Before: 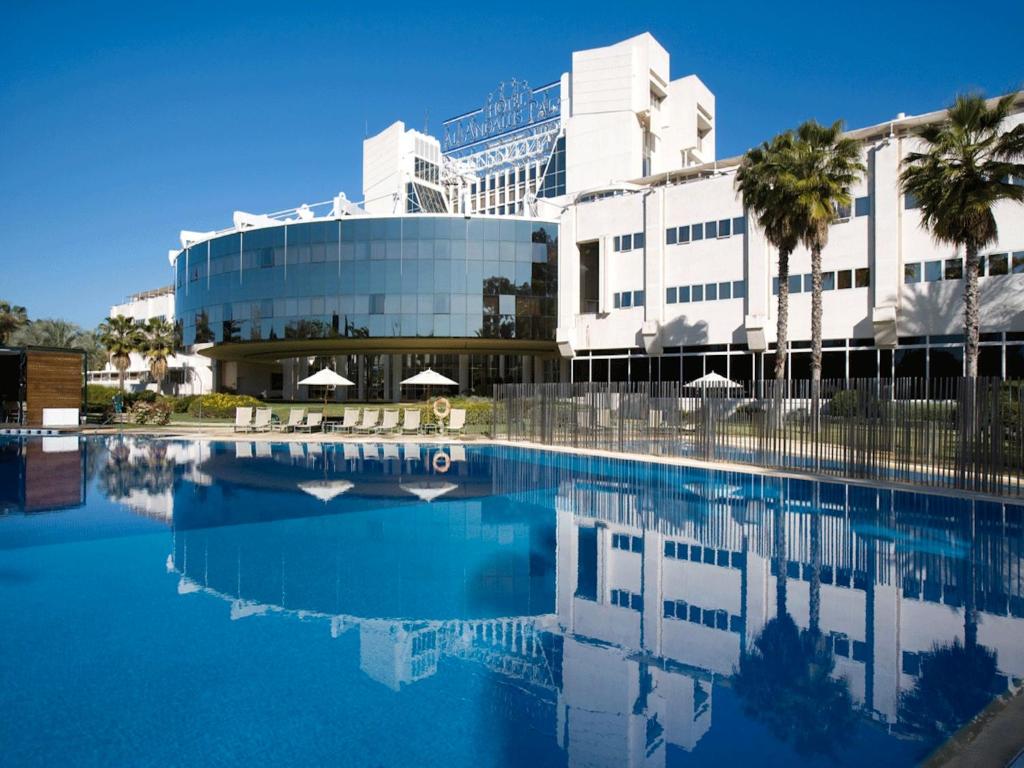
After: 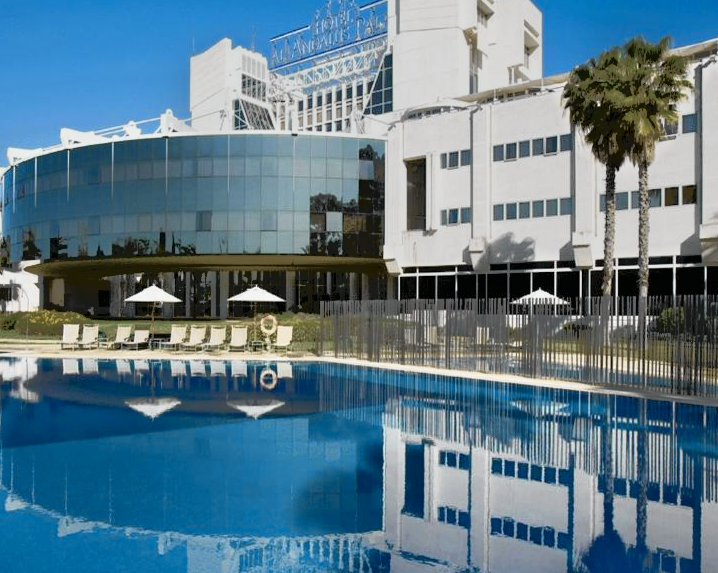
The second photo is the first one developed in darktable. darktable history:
tone equalizer: -7 EV -0.634 EV, -6 EV 0.968 EV, -5 EV -0.443 EV, -4 EV 0.437 EV, -3 EV 0.41 EV, -2 EV 0.123 EV, -1 EV -0.145 EV, +0 EV -0.397 EV
tone curve: curves: ch0 [(0, 0) (0.058, 0.037) (0.214, 0.183) (0.304, 0.288) (0.561, 0.554) (0.687, 0.677) (0.768, 0.768) (0.858, 0.861) (0.987, 0.945)]; ch1 [(0, 0) (0.172, 0.123) (0.312, 0.296) (0.432, 0.448) (0.471, 0.469) (0.502, 0.5) (0.521, 0.505) (0.565, 0.569) (0.663, 0.663) (0.703, 0.721) (0.857, 0.917) (1, 1)]; ch2 [(0, 0) (0.411, 0.424) (0.485, 0.497) (0.502, 0.5) (0.517, 0.511) (0.556, 0.562) (0.626, 0.594) (0.709, 0.661) (1, 1)], color space Lab, independent channels, preserve colors none
crop and rotate: left 16.929%, top 10.871%, right 12.91%, bottom 14.509%
